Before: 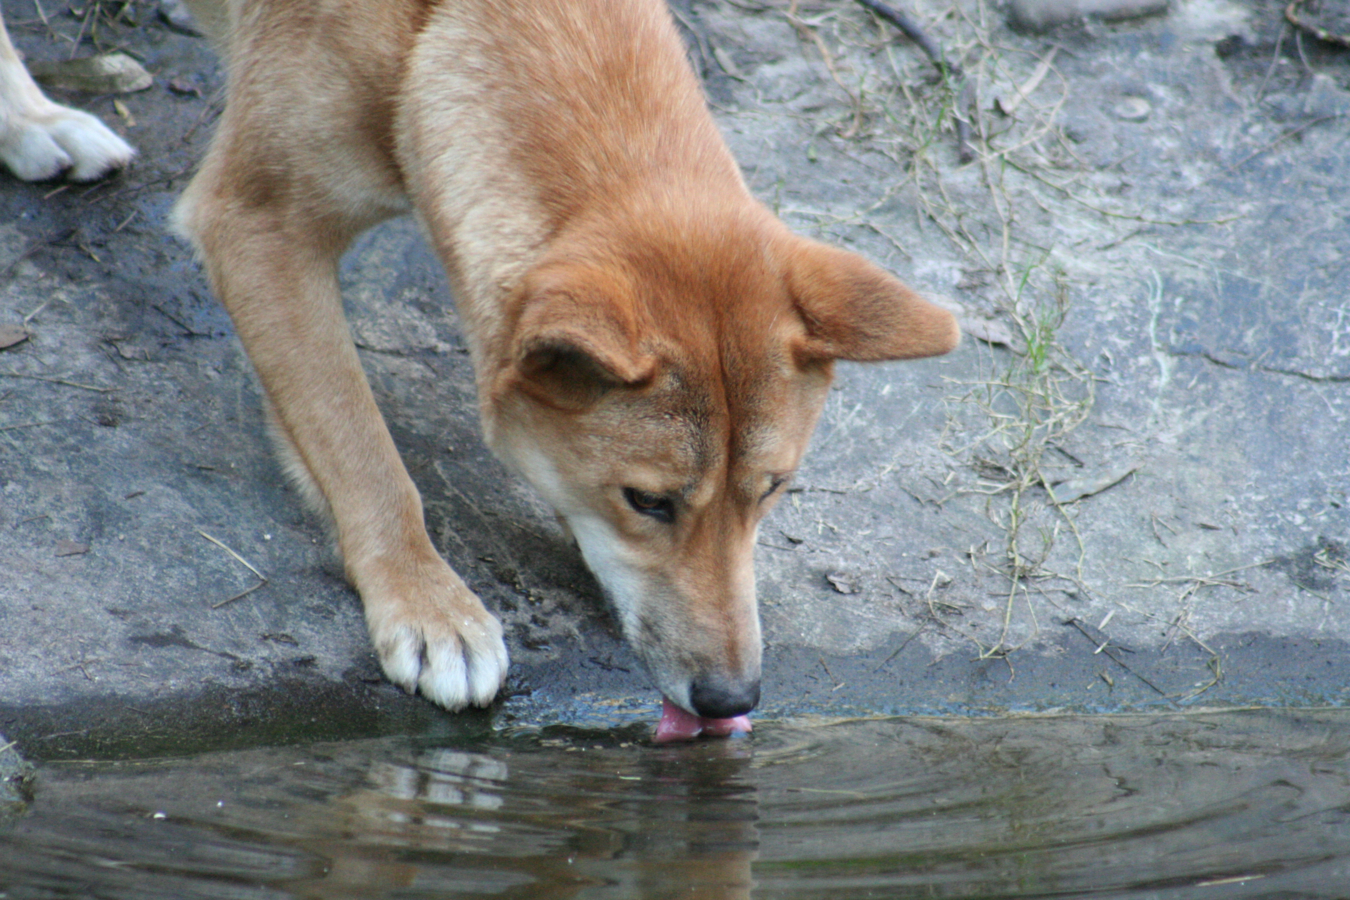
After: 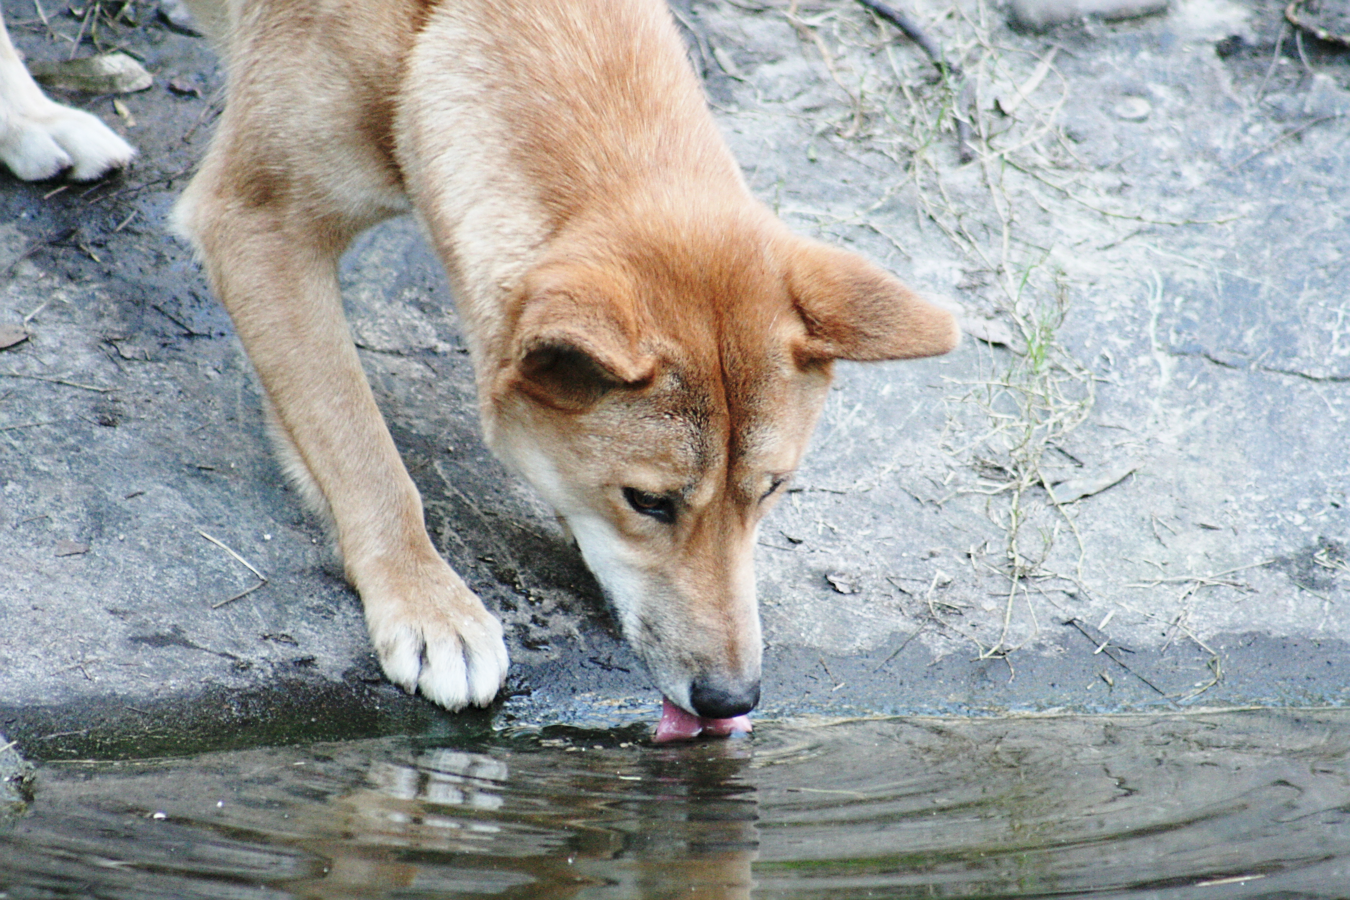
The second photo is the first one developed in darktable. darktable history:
base curve: curves: ch0 [(0, 0) (0.028, 0.03) (0.121, 0.232) (0.46, 0.748) (0.859, 0.968) (1, 1)], preserve colors none
contrast brightness saturation: saturation -0.17
sharpen: on, module defaults
exposure: exposure -0.177 EV, compensate highlight preservation false
